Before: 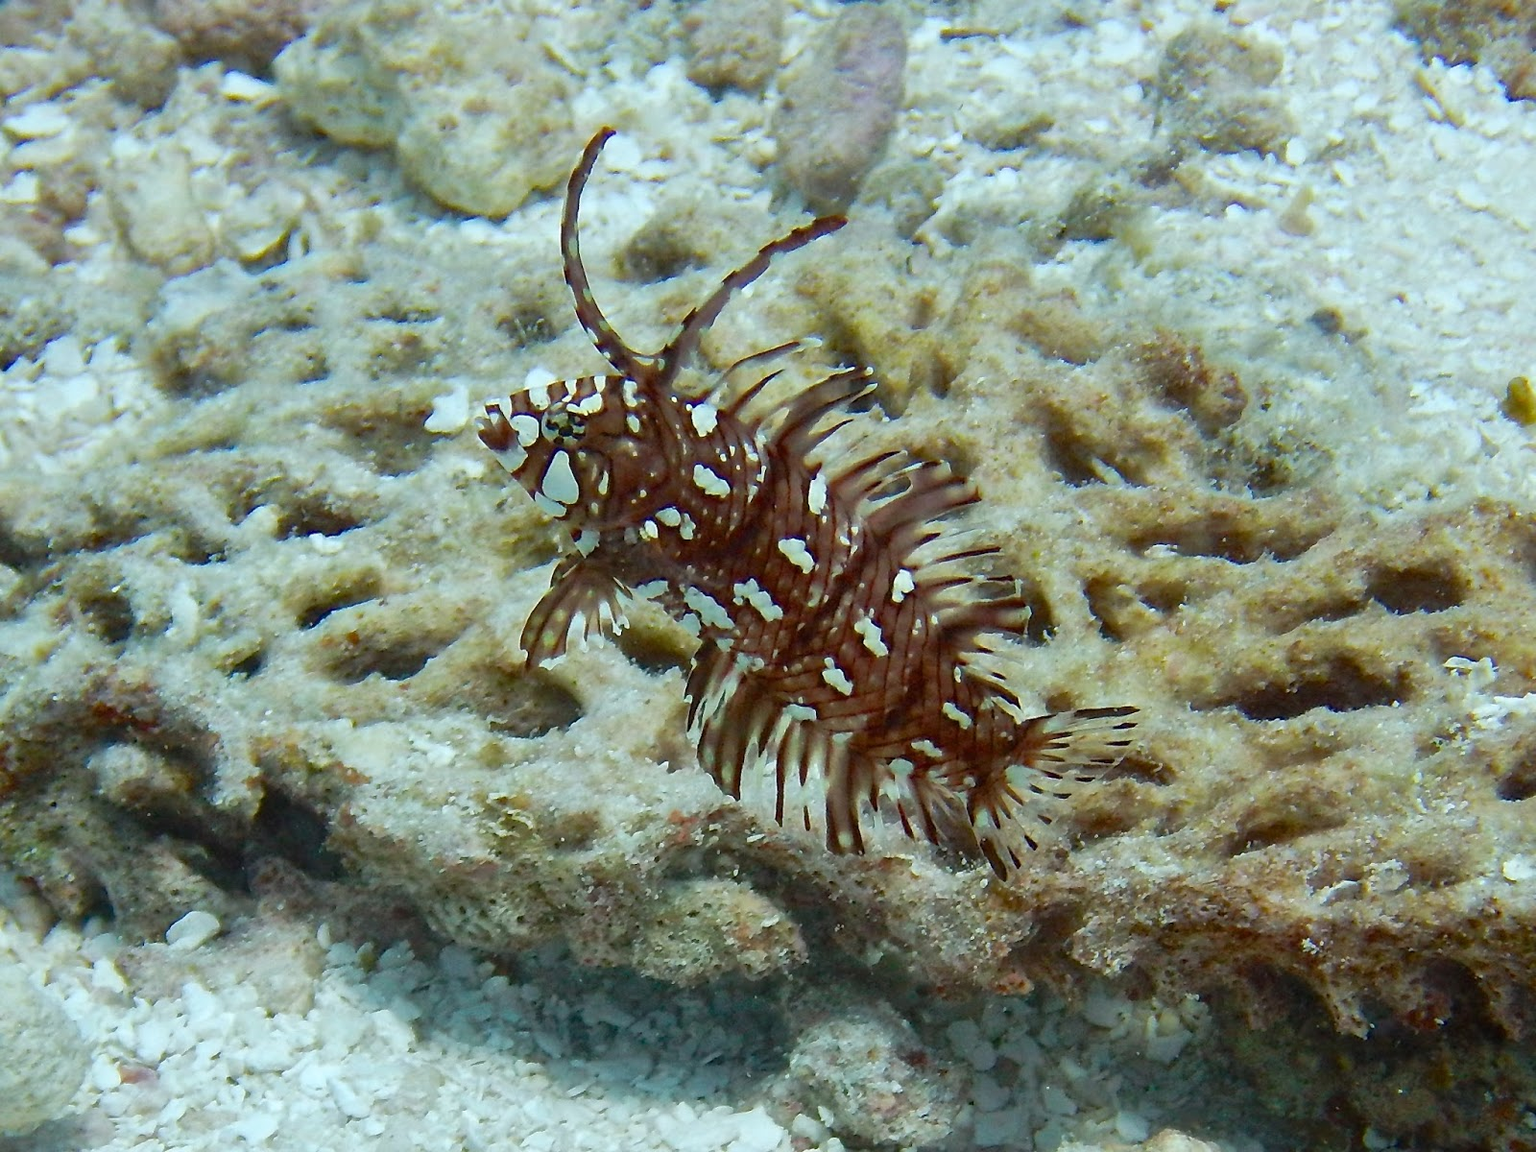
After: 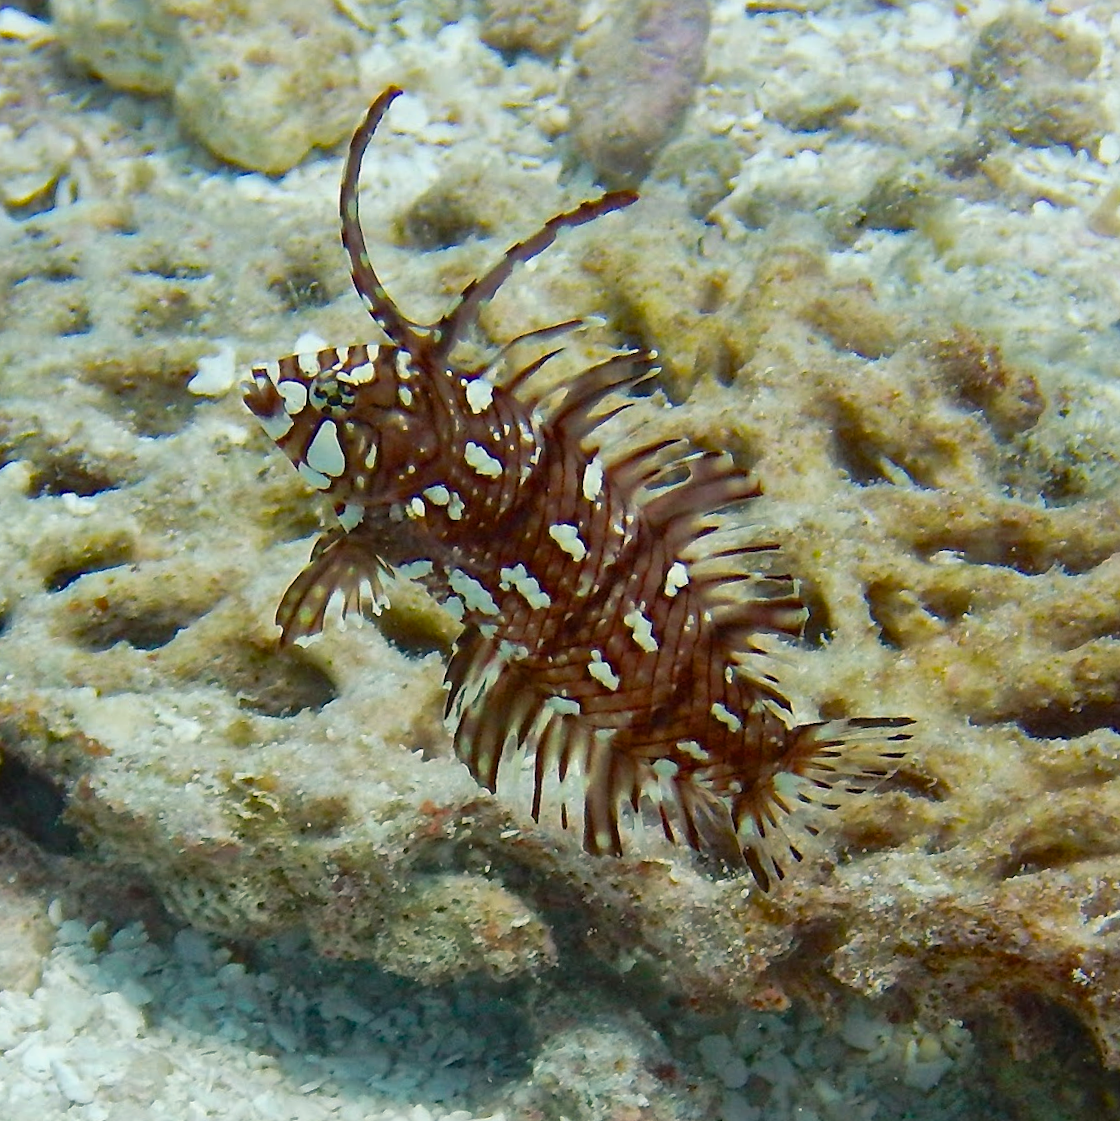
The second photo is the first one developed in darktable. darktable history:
crop and rotate: angle -3°, left 14.173%, top 0.03%, right 11.004%, bottom 0.089%
color balance rgb: highlights gain › chroma 2.981%, highlights gain › hue 54.55°, perceptual saturation grading › global saturation 9.868%, global vibrance 20%
